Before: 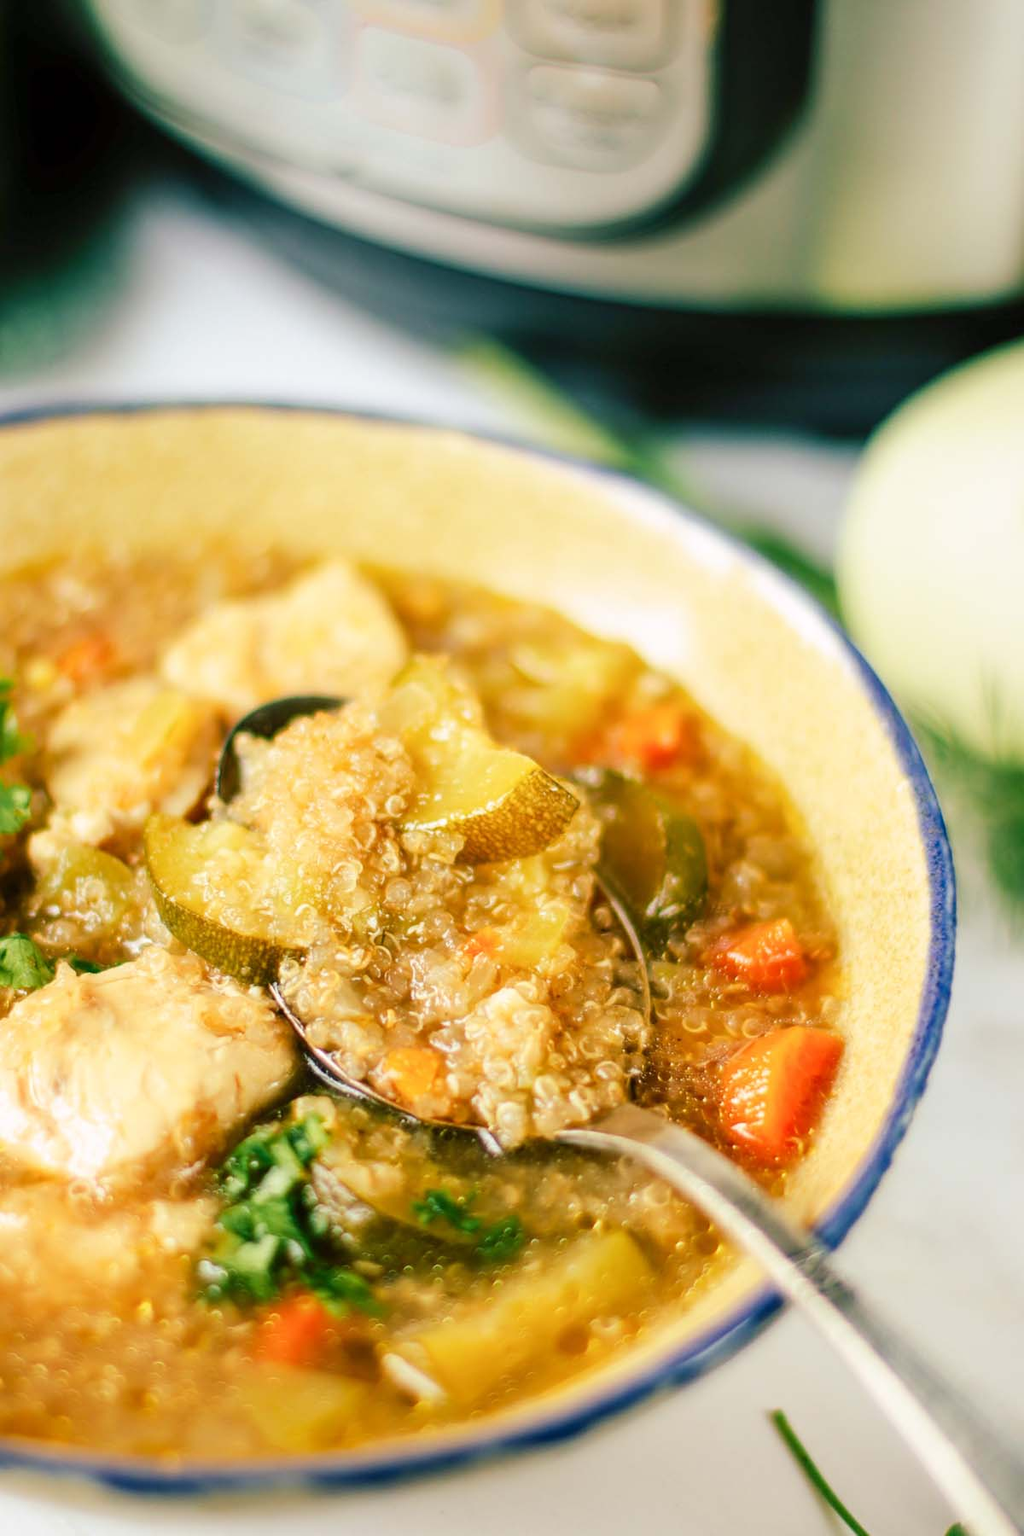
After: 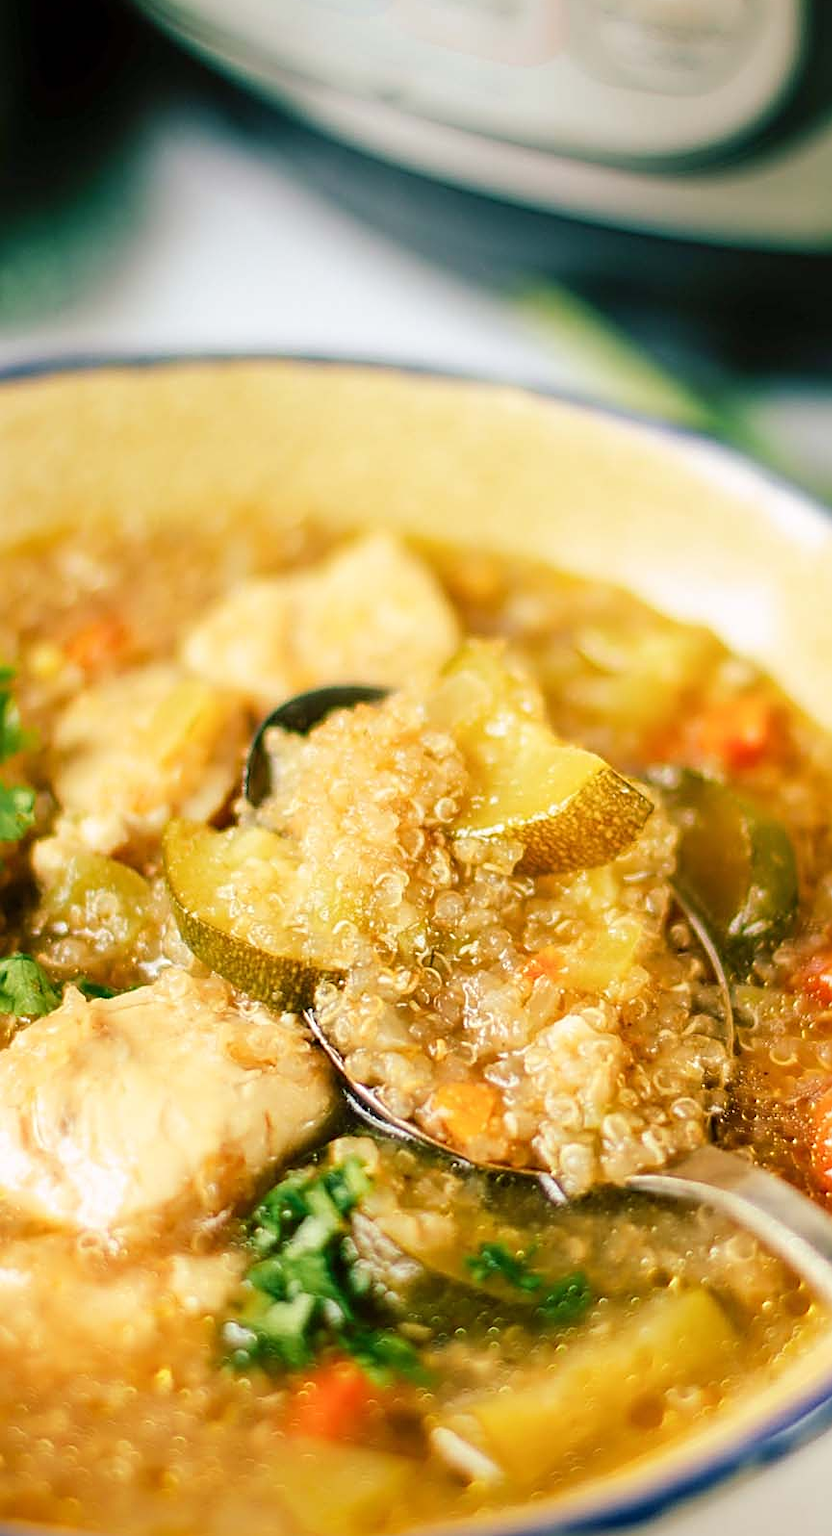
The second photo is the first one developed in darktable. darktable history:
sharpen: amount 0.562
crop: top 5.74%, right 27.894%, bottom 5.591%
